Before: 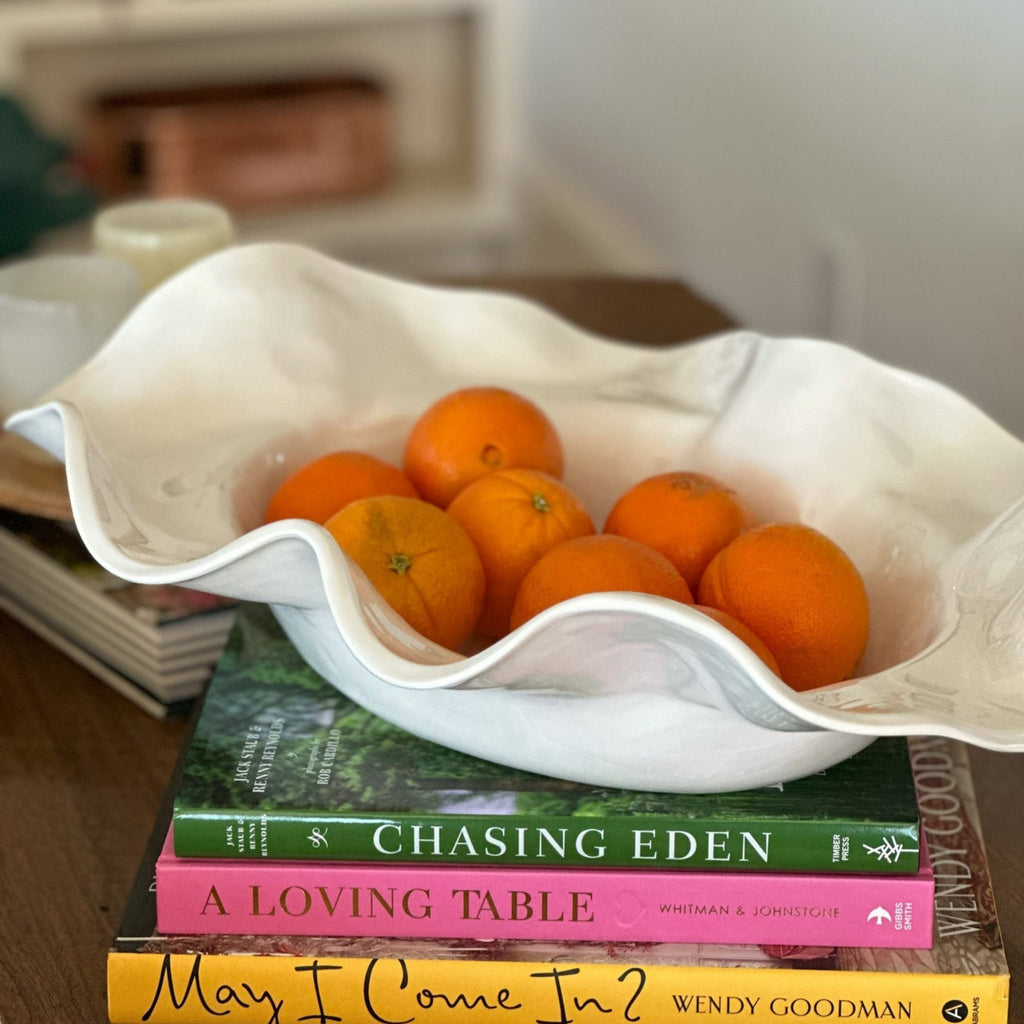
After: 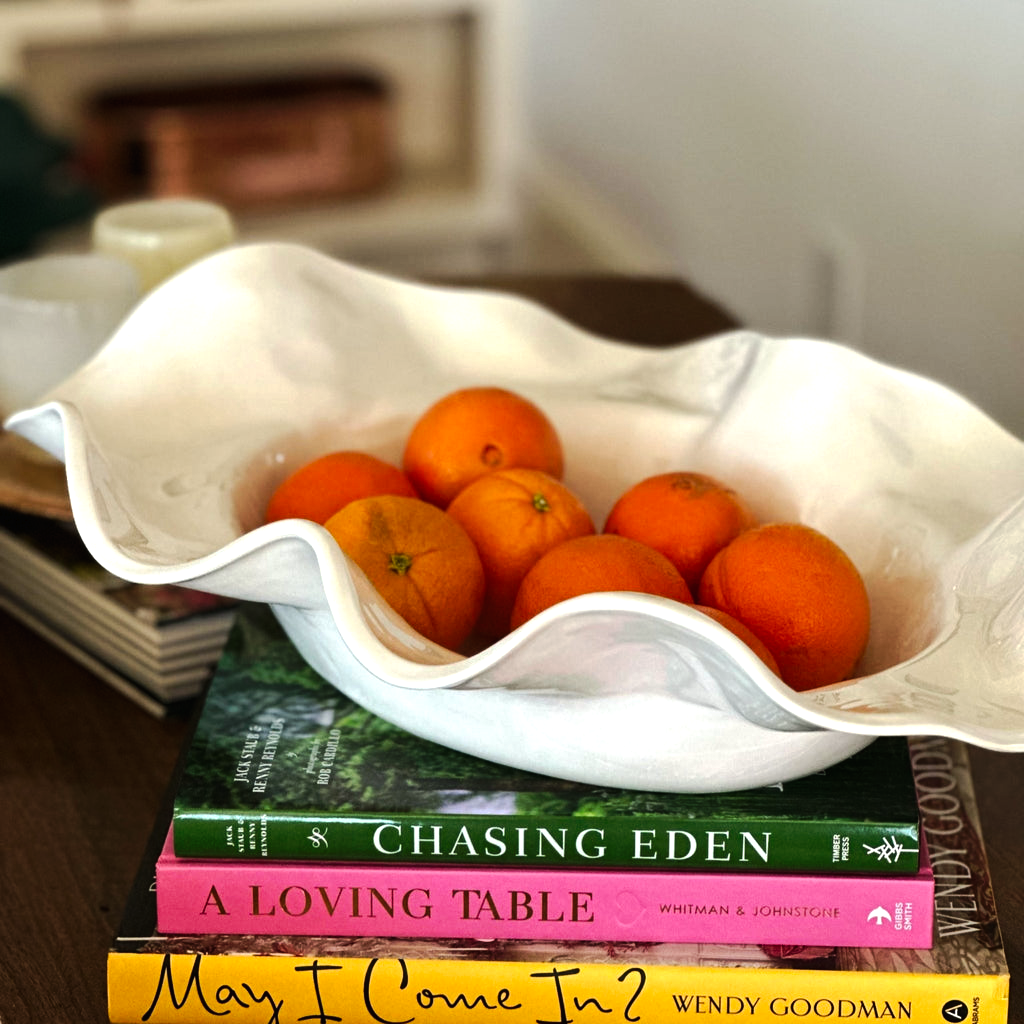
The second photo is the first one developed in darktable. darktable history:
tone curve: curves: ch0 [(0, 0) (0.003, 0.008) (0.011, 0.011) (0.025, 0.014) (0.044, 0.021) (0.069, 0.029) (0.1, 0.042) (0.136, 0.06) (0.177, 0.09) (0.224, 0.126) (0.277, 0.177) (0.335, 0.243) (0.399, 0.31) (0.468, 0.388) (0.543, 0.484) (0.623, 0.585) (0.709, 0.683) (0.801, 0.775) (0.898, 0.873) (1, 1)], preserve colors none
color calibration: x 0.342, y 0.356, temperature 5122 K
tone equalizer: -8 EV -0.417 EV, -7 EV -0.389 EV, -6 EV -0.333 EV, -5 EV -0.222 EV, -3 EV 0.222 EV, -2 EV 0.333 EV, -1 EV 0.389 EV, +0 EV 0.417 EV, edges refinement/feathering 500, mask exposure compensation -1.57 EV, preserve details no
